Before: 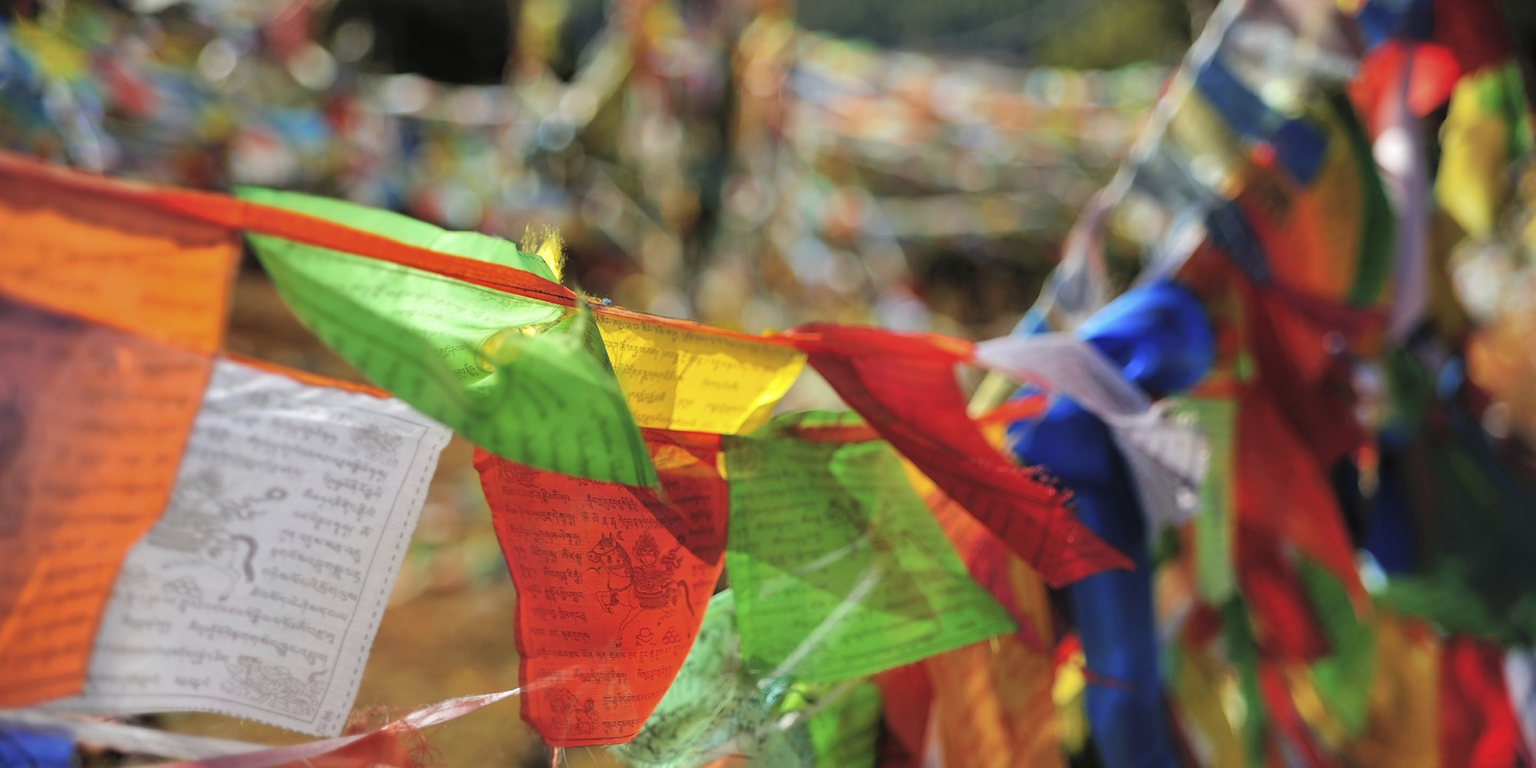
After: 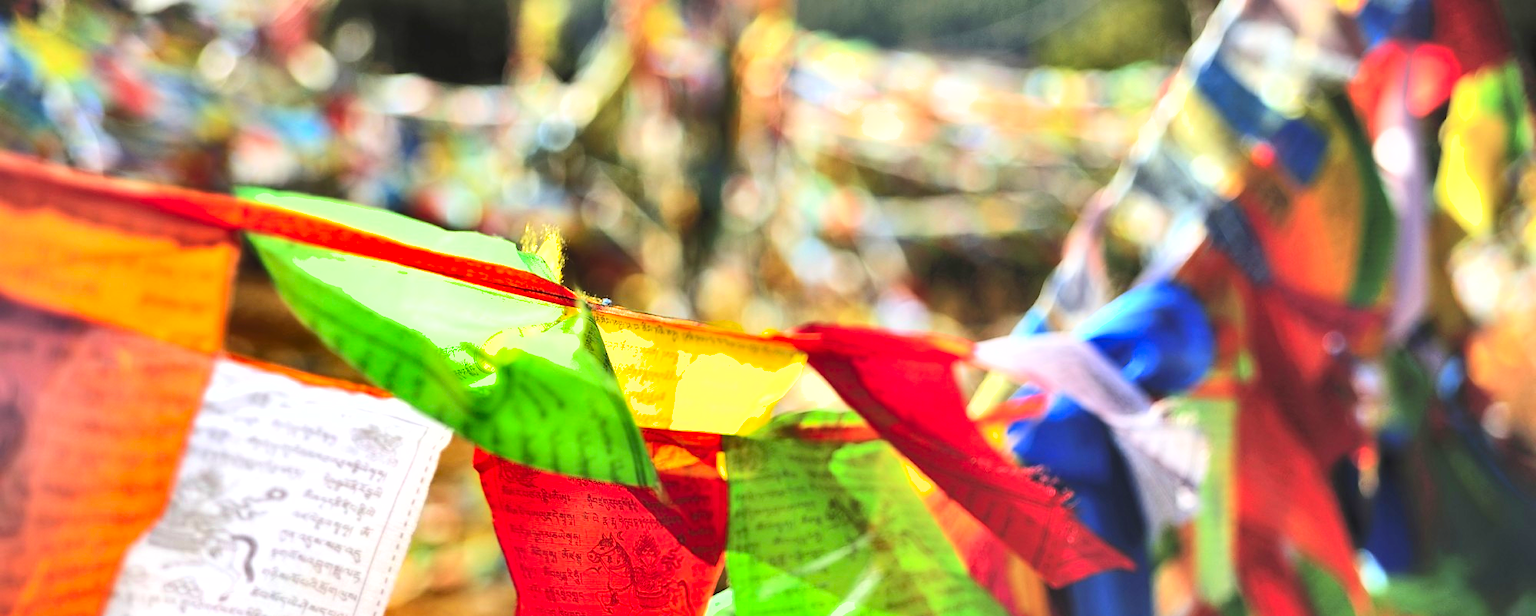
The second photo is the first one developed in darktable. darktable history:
crop: bottom 19.644%
exposure: exposure 1 EV, compensate highlight preservation false
contrast brightness saturation: contrast 0.2, brightness 0.16, saturation 0.22
shadows and highlights: radius 108.52, shadows 23.73, highlights -59.32, low approximation 0.01, soften with gaussian
